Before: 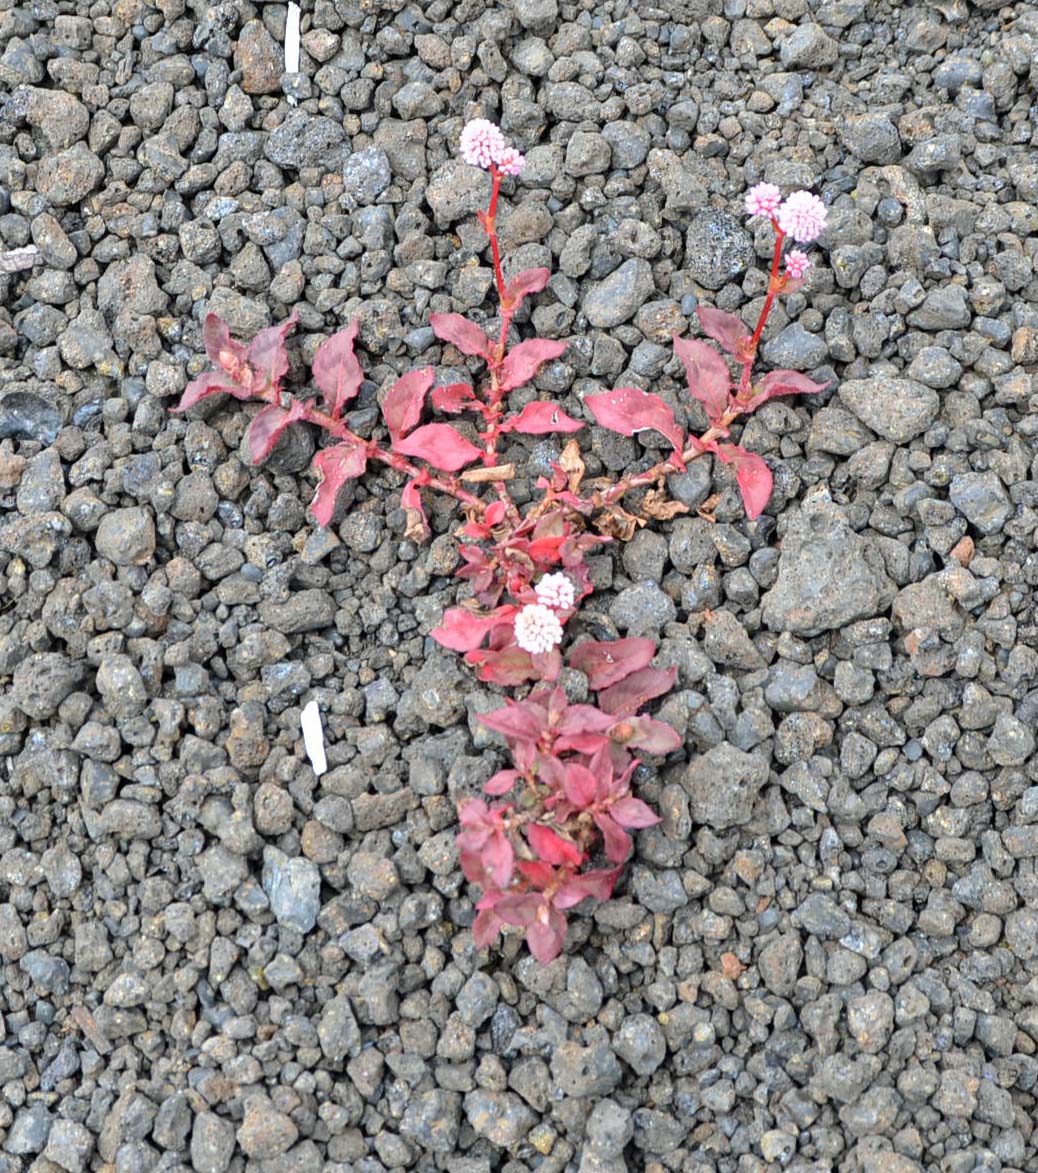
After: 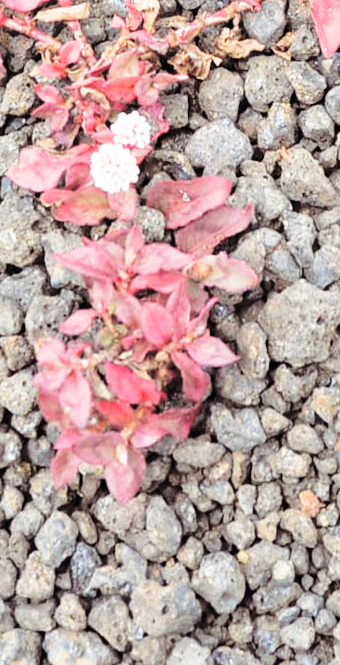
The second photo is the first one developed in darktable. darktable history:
crop: left 40.878%, top 39.176%, right 25.993%, bottom 3.081%
white balance: emerald 1
rotate and perspective: rotation -0.45°, automatic cropping original format, crop left 0.008, crop right 0.992, crop top 0.012, crop bottom 0.988
base curve: curves: ch0 [(0, 0) (0.028, 0.03) (0.121, 0.232) (0.46, 0.748) (0.859, 0.968) (1, 1)], preserve colors none
split-toning: shadows › saturation 0.24, highlights › hue 54°, highlights › saturation 0.24
color balance: lift [1, 0.998, 1.001, 1.002], gamma [1, 1.02, 1, 0.98], gain [1, 1.02, 1.003, 0.98]
